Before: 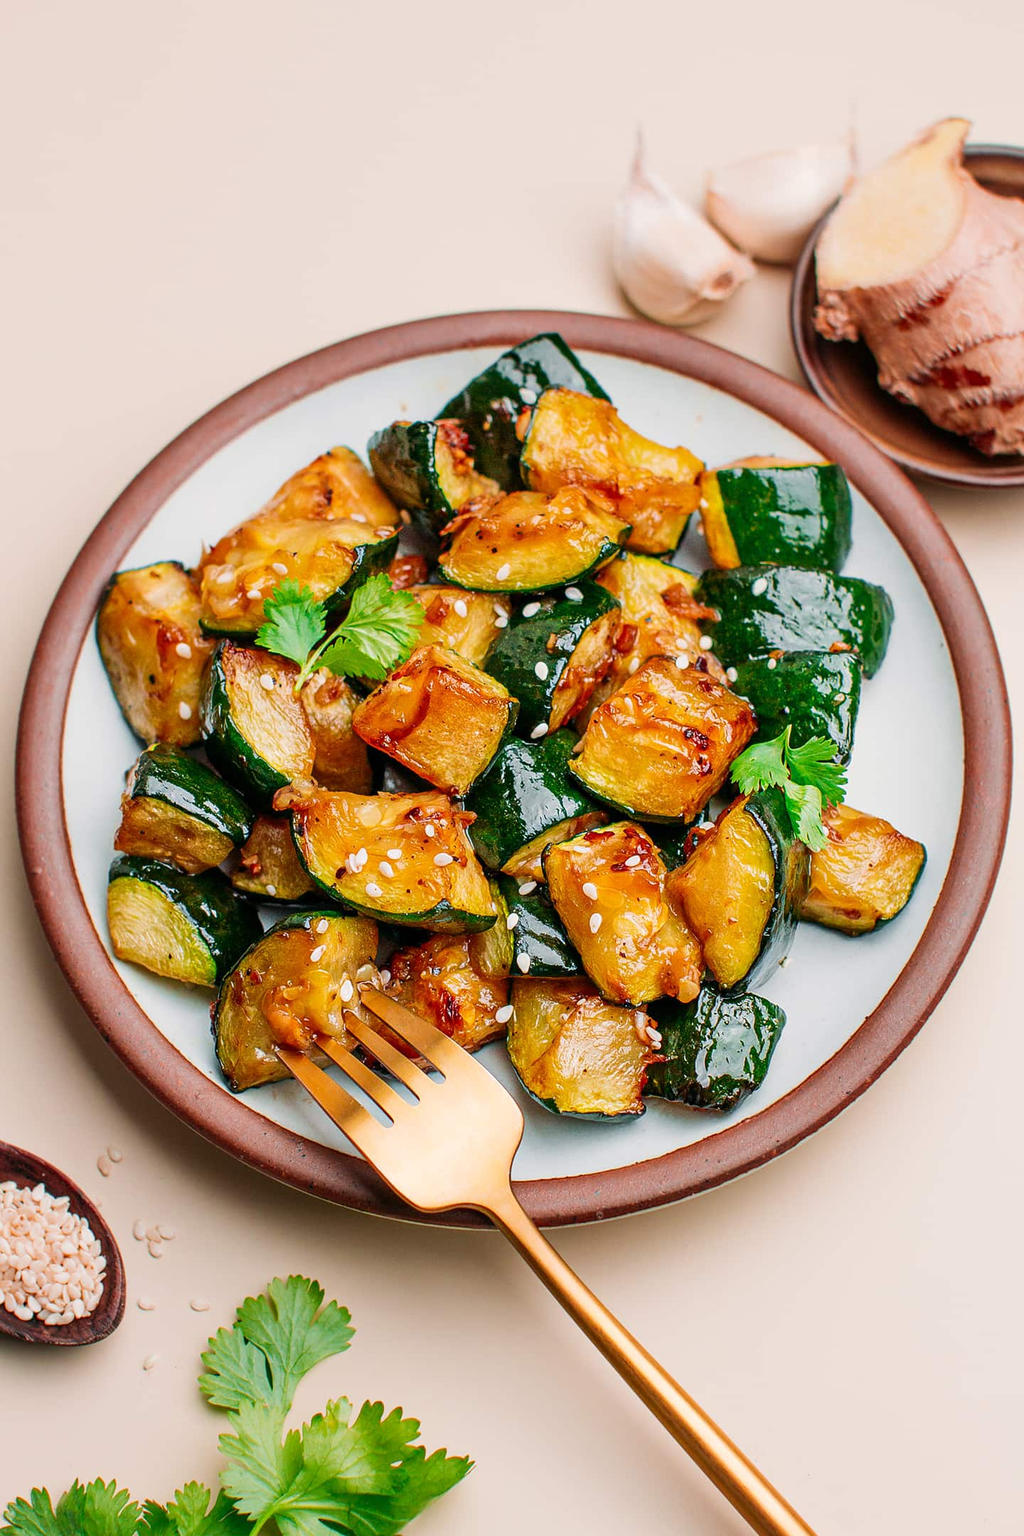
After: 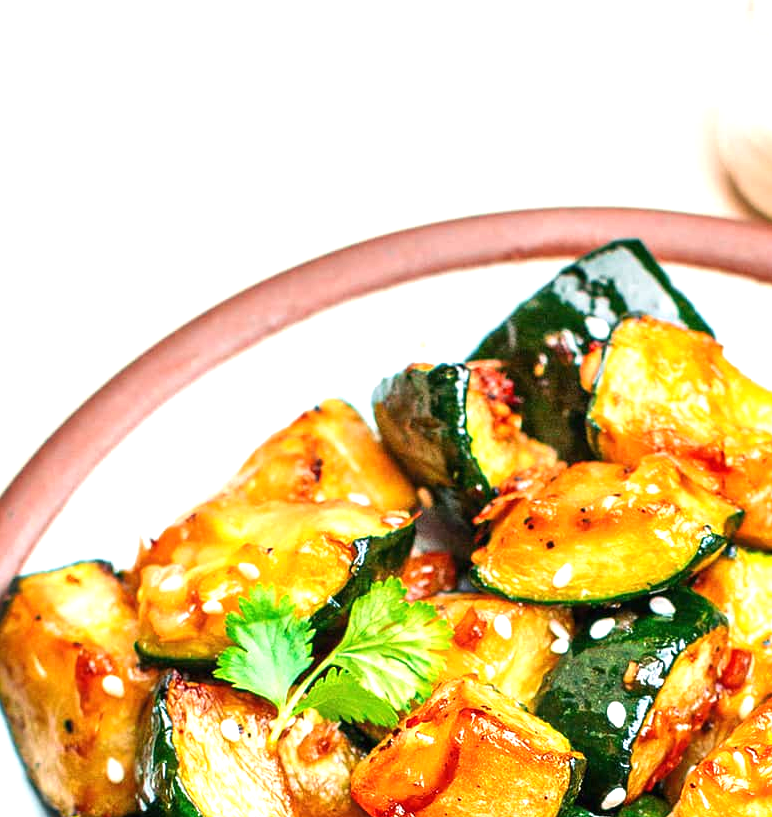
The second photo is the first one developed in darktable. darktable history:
exposure: black level correction 0, exposure 1 EV, compensate exposure bias true, compensate highlight preservation false
crop: left 10.121%, top 10.631%, right 36.218%, bottom 51.526%
